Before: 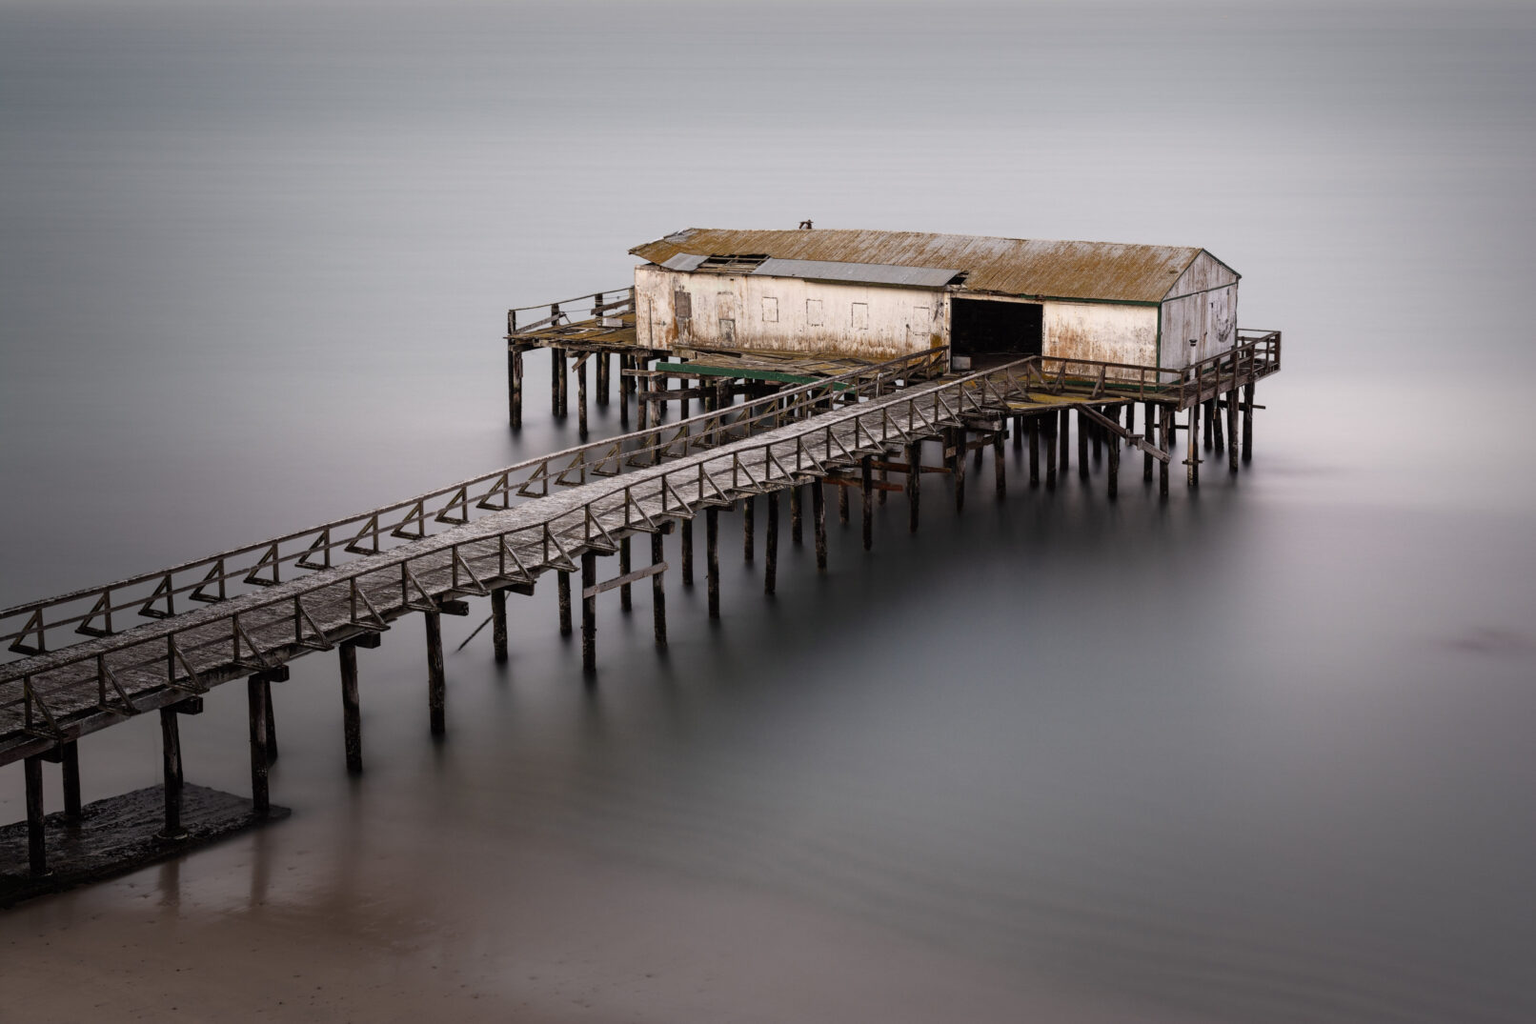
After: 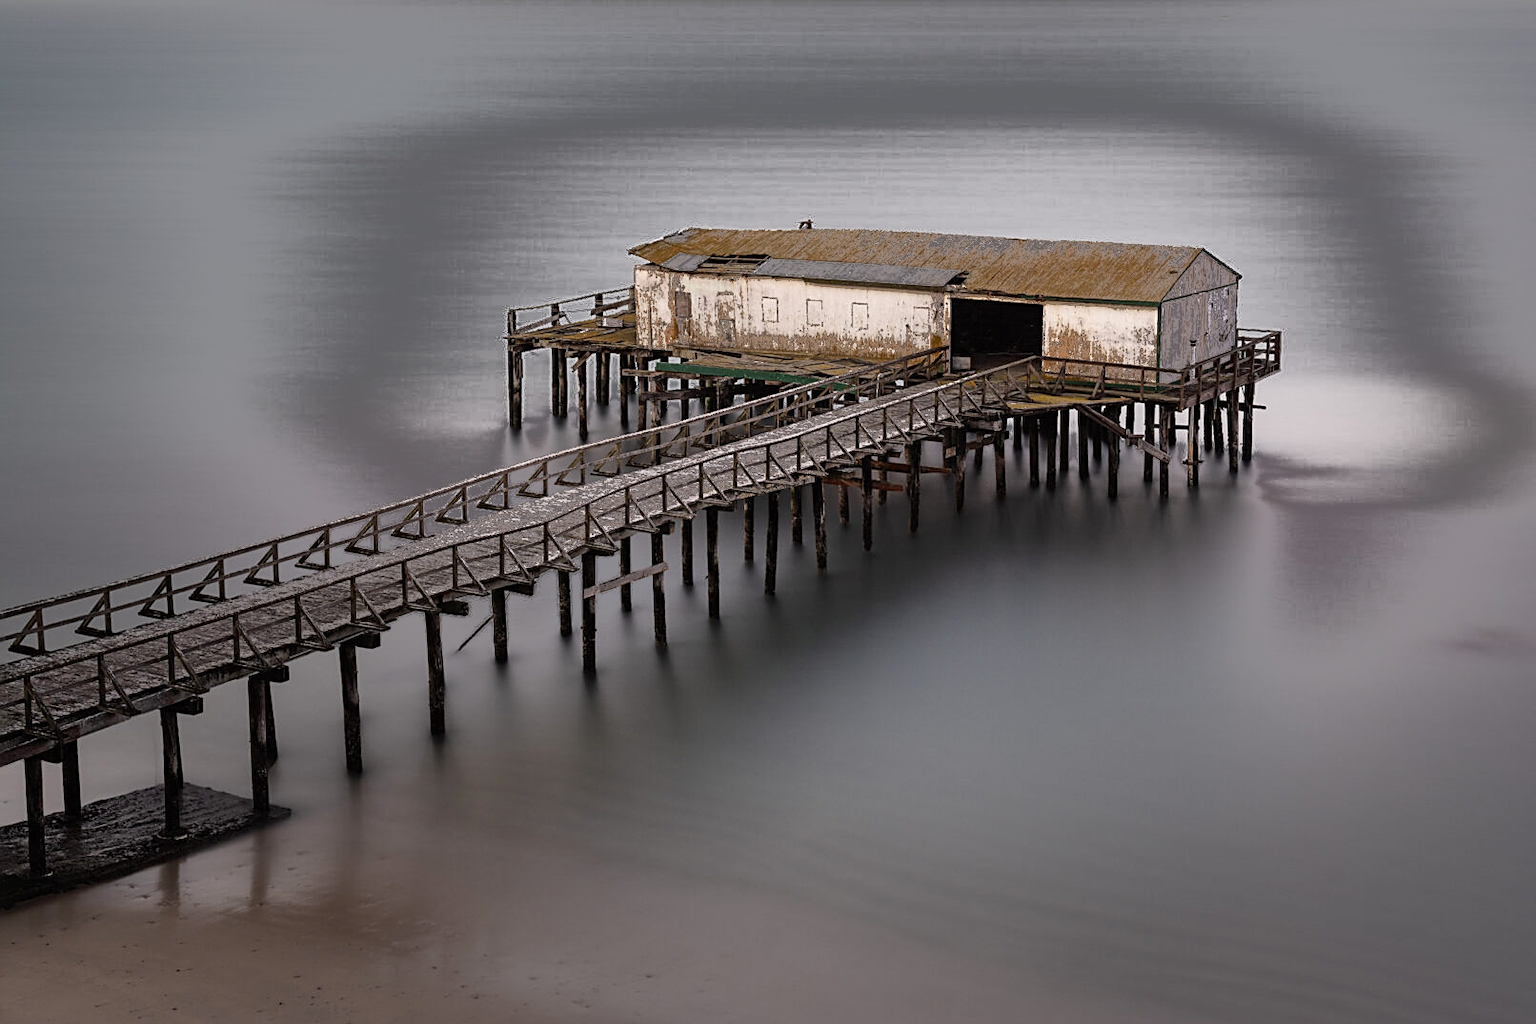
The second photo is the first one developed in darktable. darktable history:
sharpen: on, module defaults
shadows and highlights: soften with gaussian
fill light: exposure -0.73 EV, center 0.69, width 2.2
